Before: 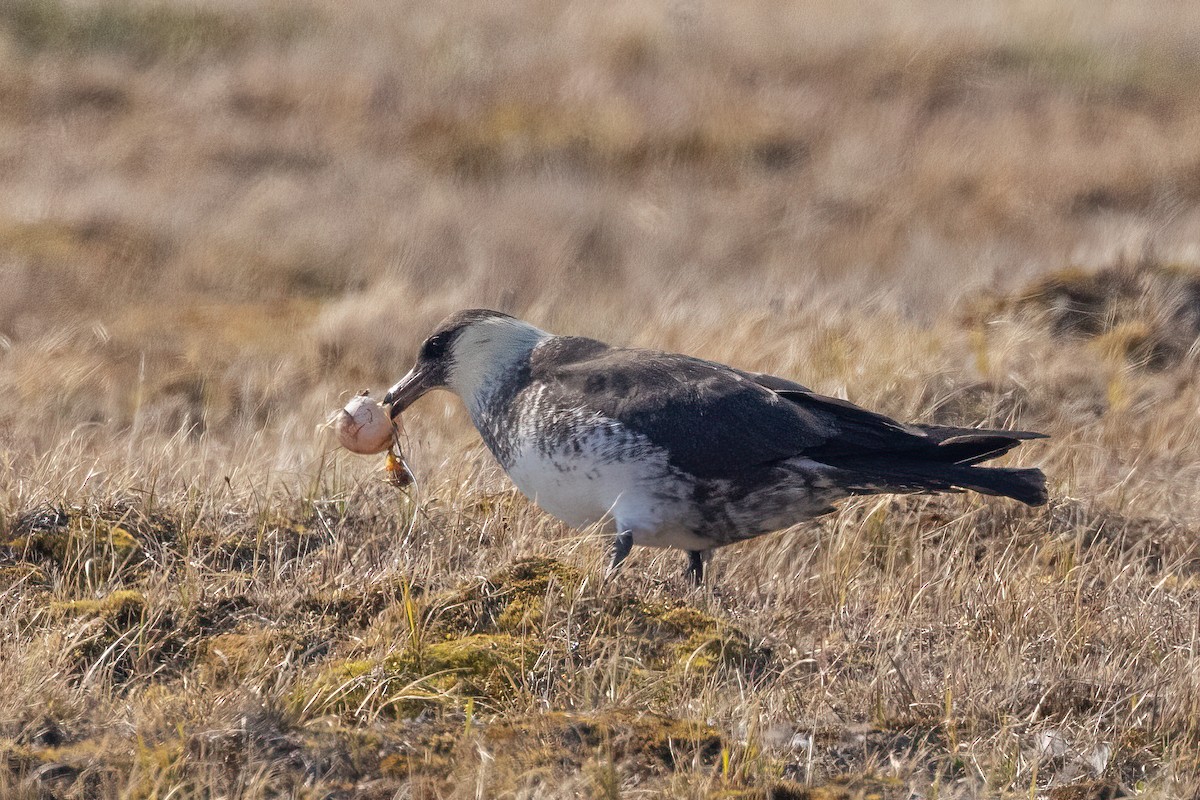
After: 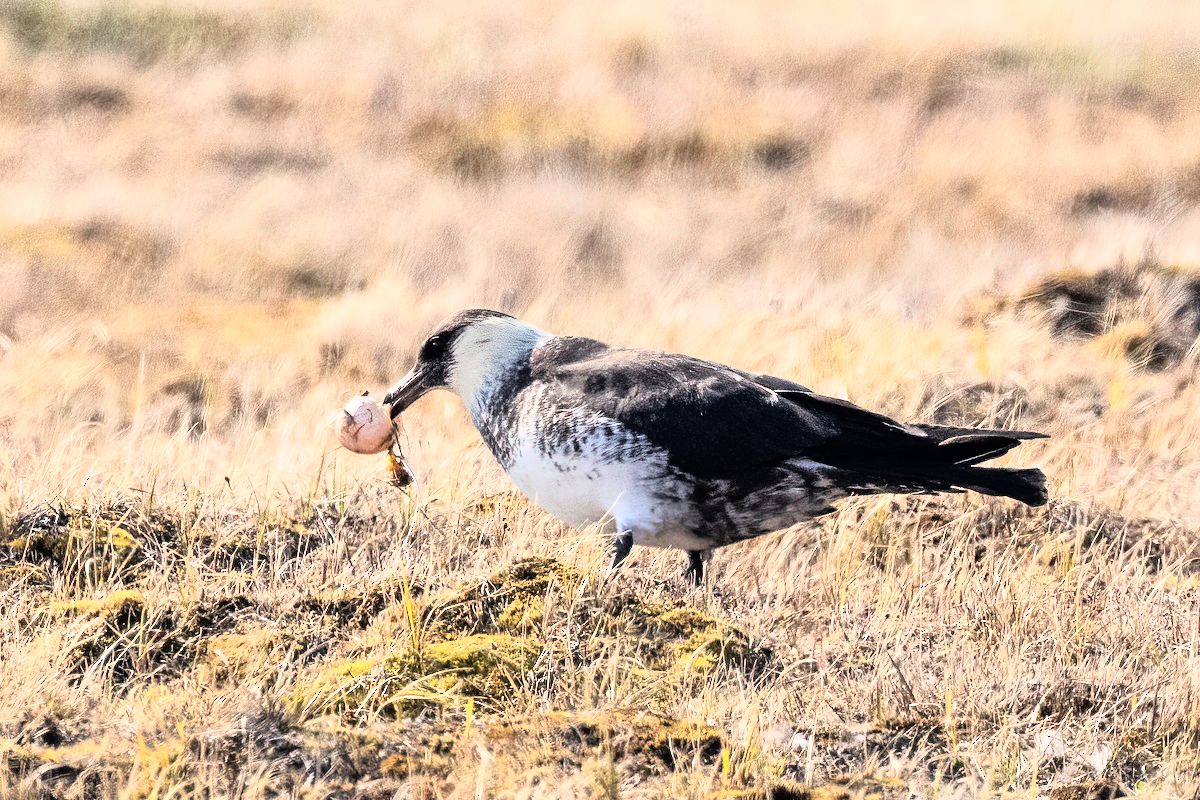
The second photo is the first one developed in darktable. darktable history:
rgb curve: curves: ch0 [(0, 0) (0.21, 0.15) (0.24, 0.21) (0.5, 0.75) (0.75, 0.96) (0.89, 0.99) (1, 1)]; ch1 [(0, 0.02) (0.21, 0.13) (0.25, 0.2) (0.5, 0.67) (0.75, 0.9) (0.89, 0.97) (1, 1)]; ch2 [(0, 0.02) (0.21, 0.13) (0.25, 0.2) (0.5, 0.67) (0.75, 0.9) (0.89, 0.97) (1, 1)], compensate middle gray true
tone equalizer: on, module defaults
